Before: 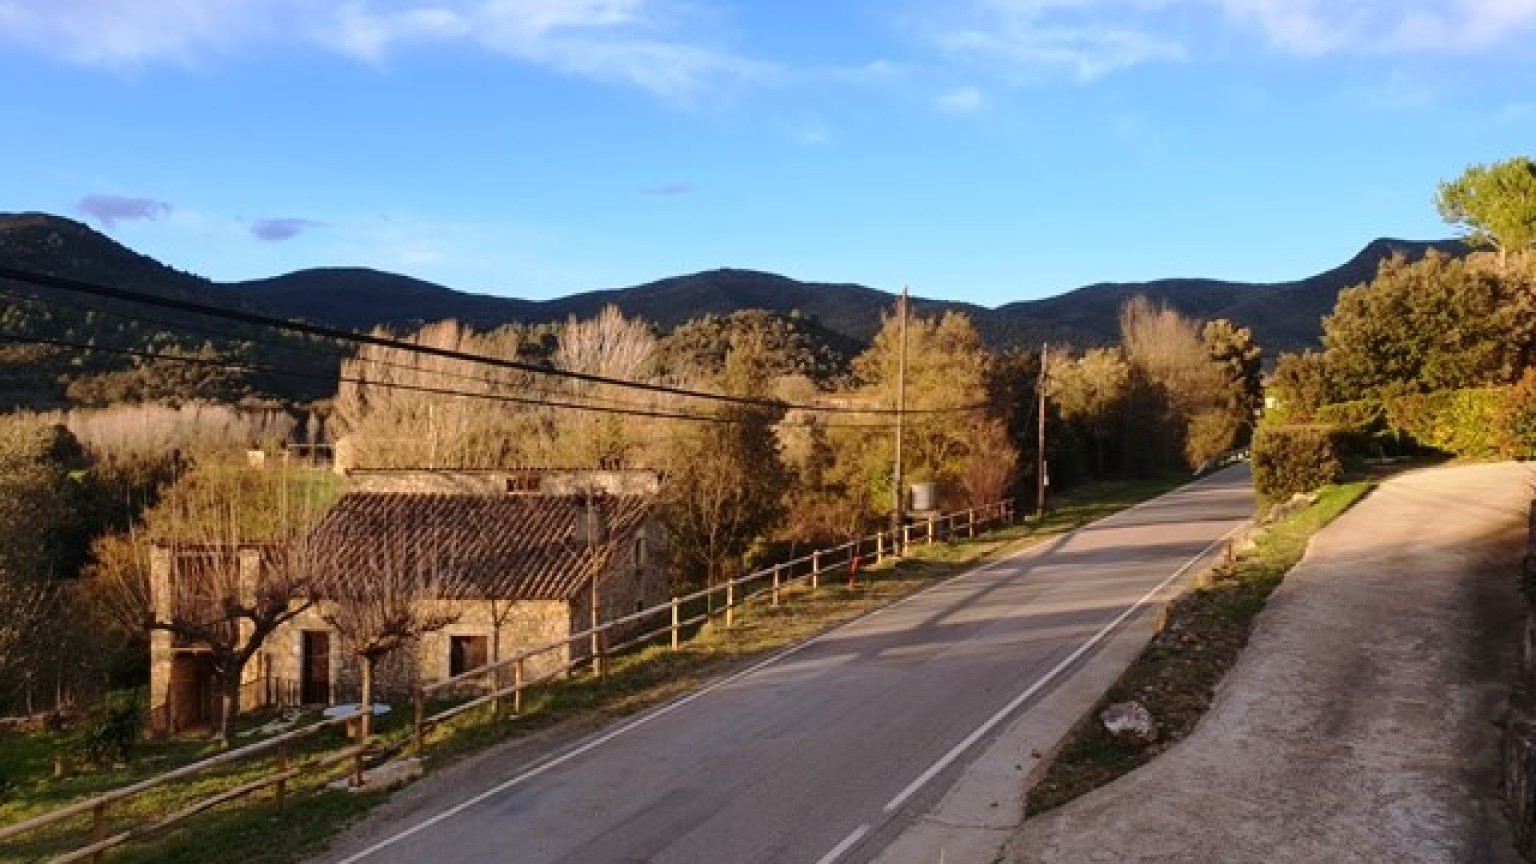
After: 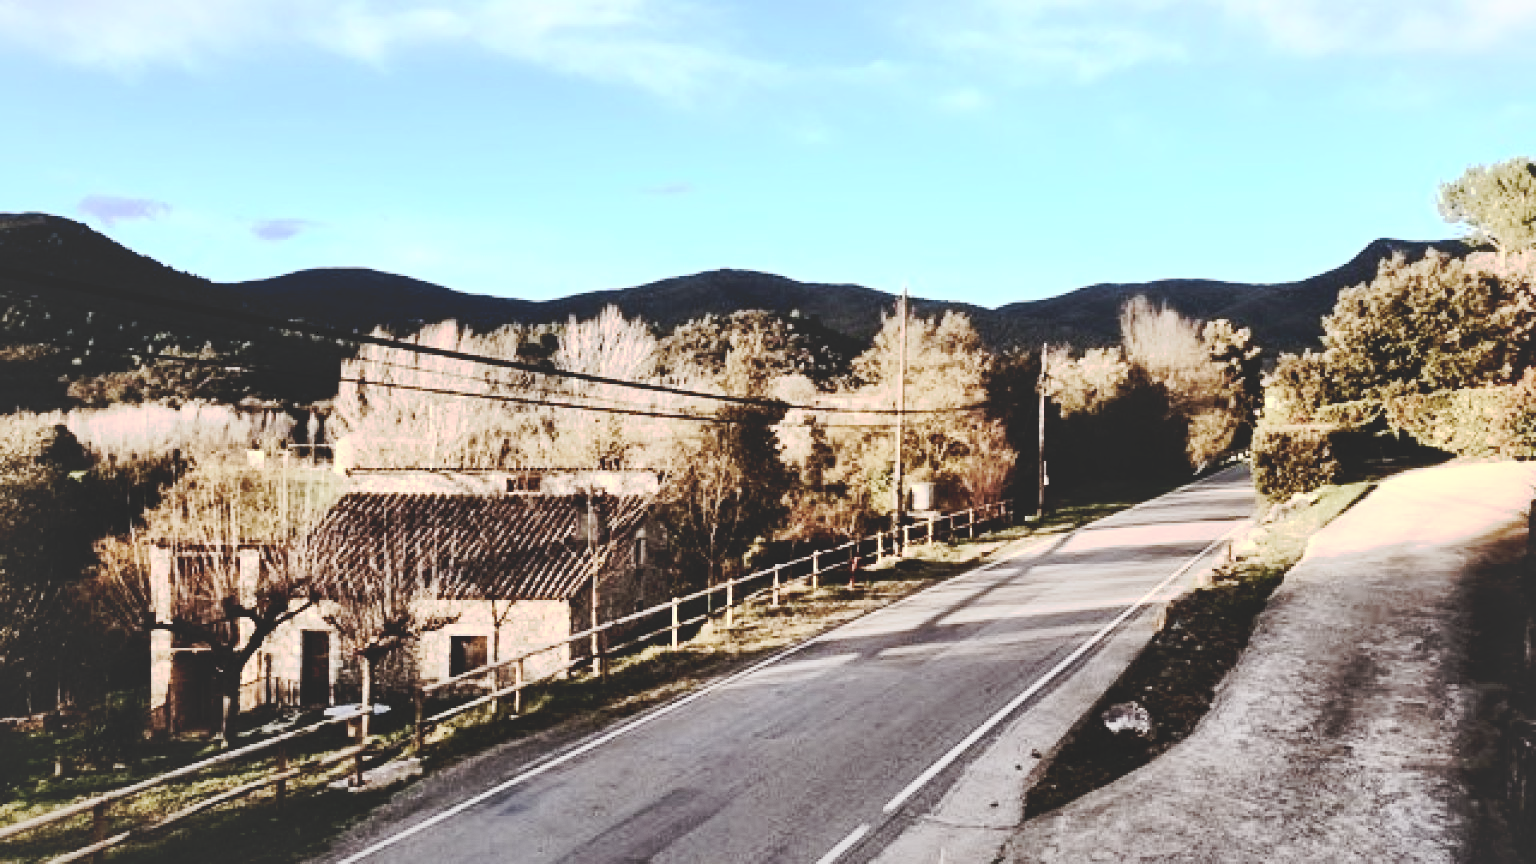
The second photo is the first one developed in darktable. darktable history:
contrast brightness saturation: contrast 0.561, brightness 0.579, saturation -0.349
tone curve: curves: ch0 [(0, 0) (0.003, 0.198) (0.011, 0.198) (0.025, 0.198) (0.044, 0.198) (0.069, 0.201) (0.1, 0.202) (0.136, 0.207) (0.177, 0.212) (0.224, 0.222) (0.277, 0.27) (0.335, 0.332) (0.399, 0.422) (0.468, 0.542) (0.543, 0.626) (0.623, 0.698) (0.709, 0.764) (0.801, 0.82) (0.898, 0.863) (1, 1)], preserve colors none
base curve: curves: ch0 [(0, 0) (0.74, 0.67) (1, 1)], preserve colors none
local contrast: mode bilateral grid, contrast 25, coarseness 60, detail 151%, midtone range 0.2
